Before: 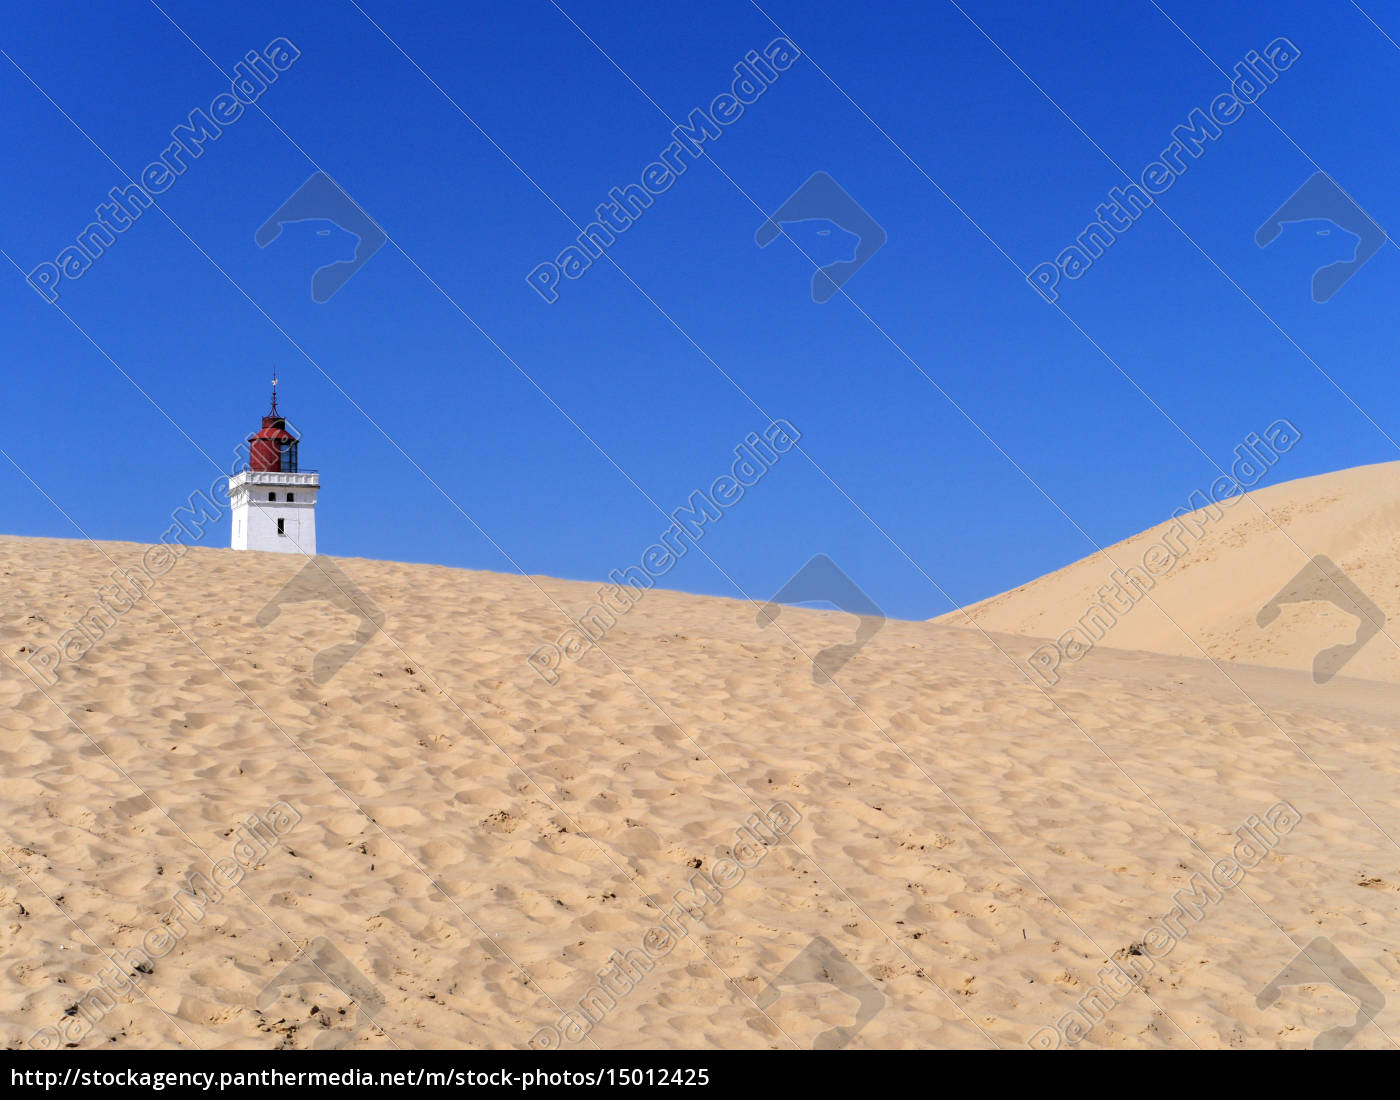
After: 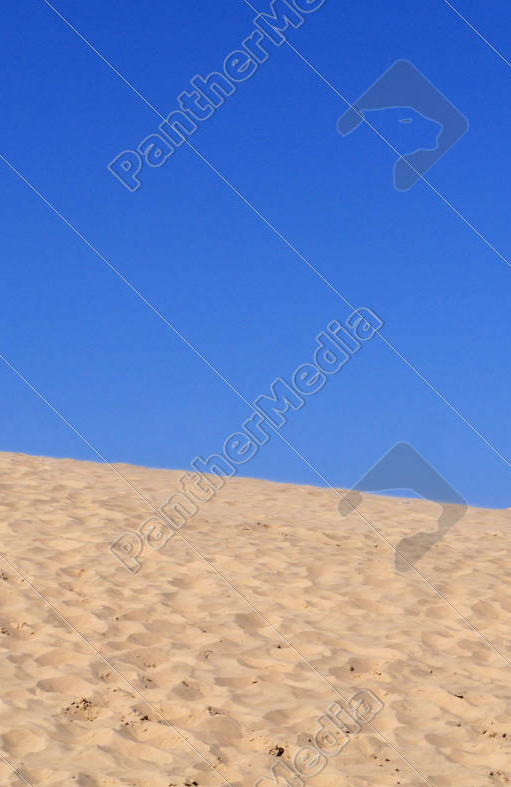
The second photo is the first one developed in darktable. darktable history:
crop and rotate: left 29.876%, top 10.239%, right 33.6%, bottom 18.131%
